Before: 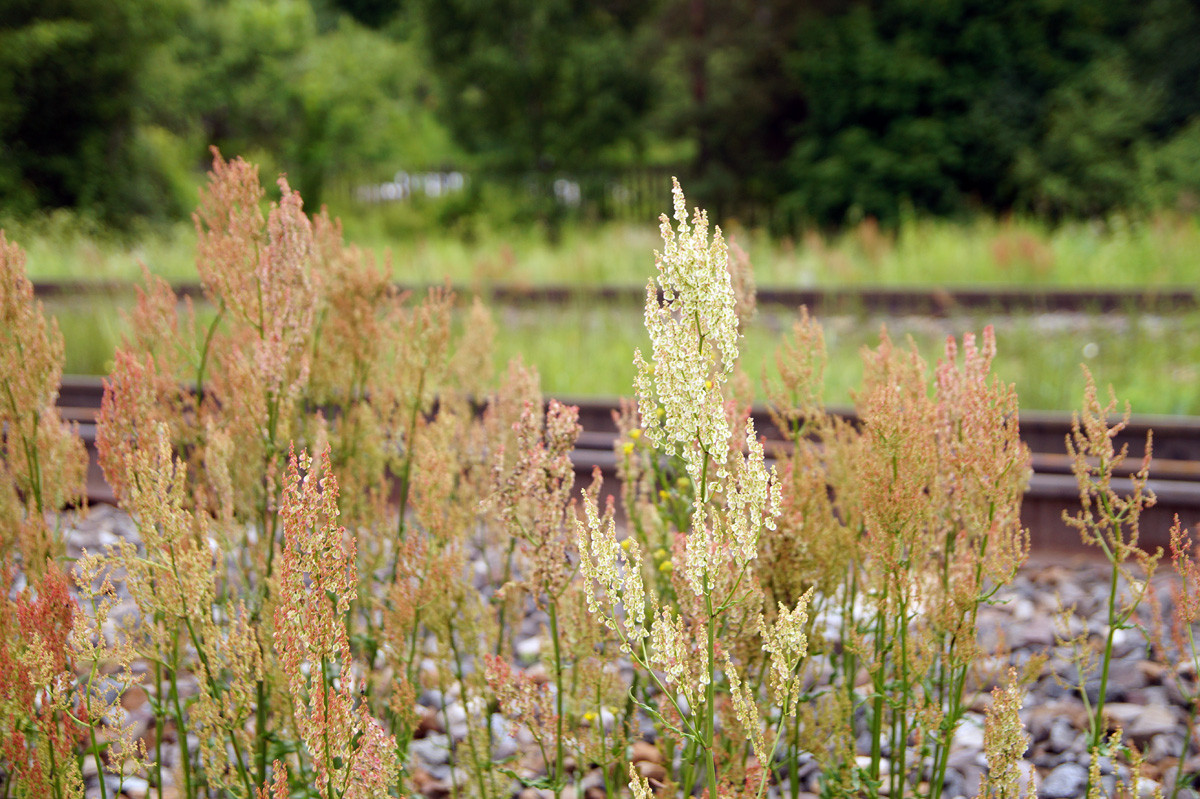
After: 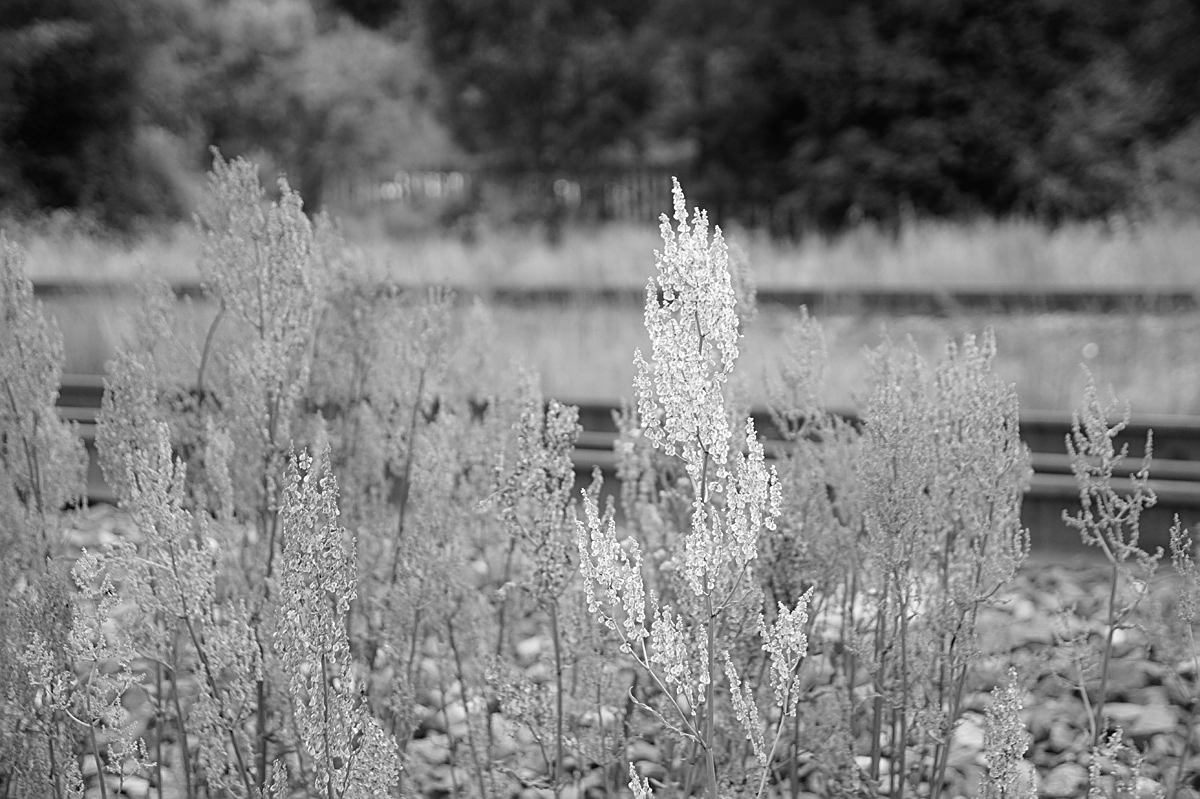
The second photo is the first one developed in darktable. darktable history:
contrast equalizer: y [[0.5, 0.486, 0.447, 0.446, 0.489, 0.5], [0.5 ×6], [0.5 ×6], [0 ×6], [0 ×6]]
sharpen: on, module defaults
color zones: curves: ch1 [(0, -0.394) (0.143, -0.394) (0.286, -0.394) (0.429, -0.392) (0.571, -0.391) (0.714, -0.391) (0.857, -0.391) (1, -0.394)]
